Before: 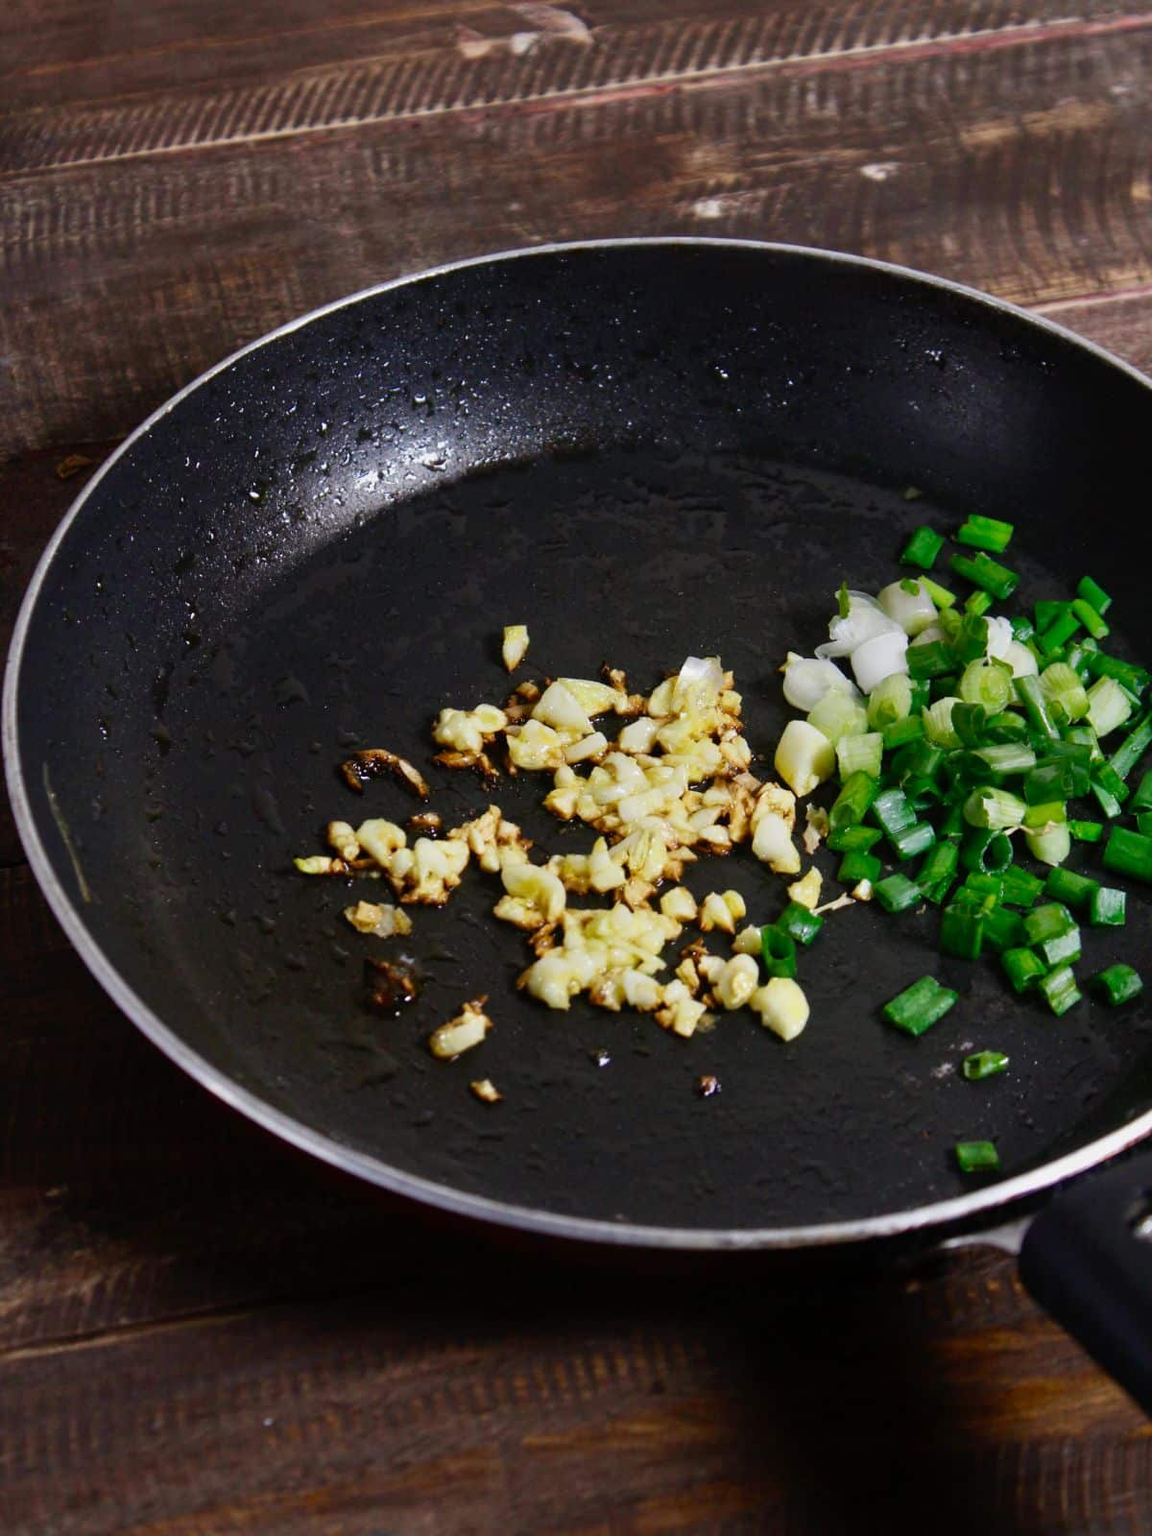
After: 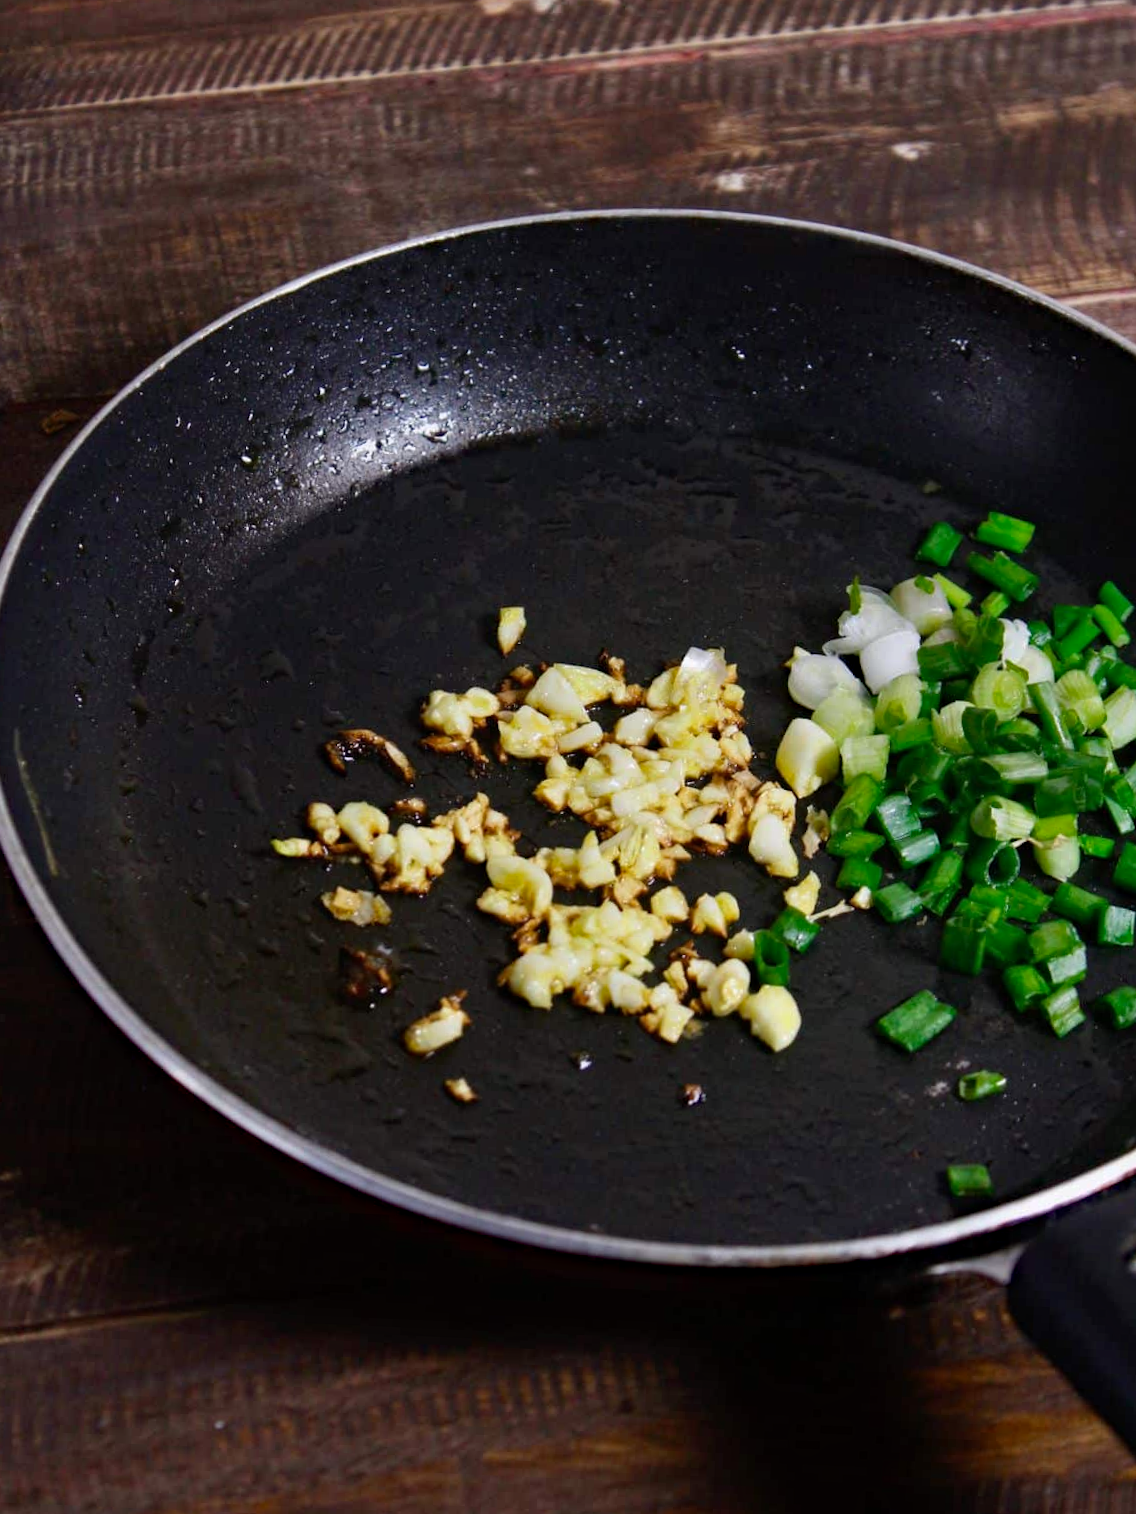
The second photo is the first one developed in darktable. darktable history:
haze removal: compatibility mode true, adaptive false
crop and rotate: angle -2.46°
